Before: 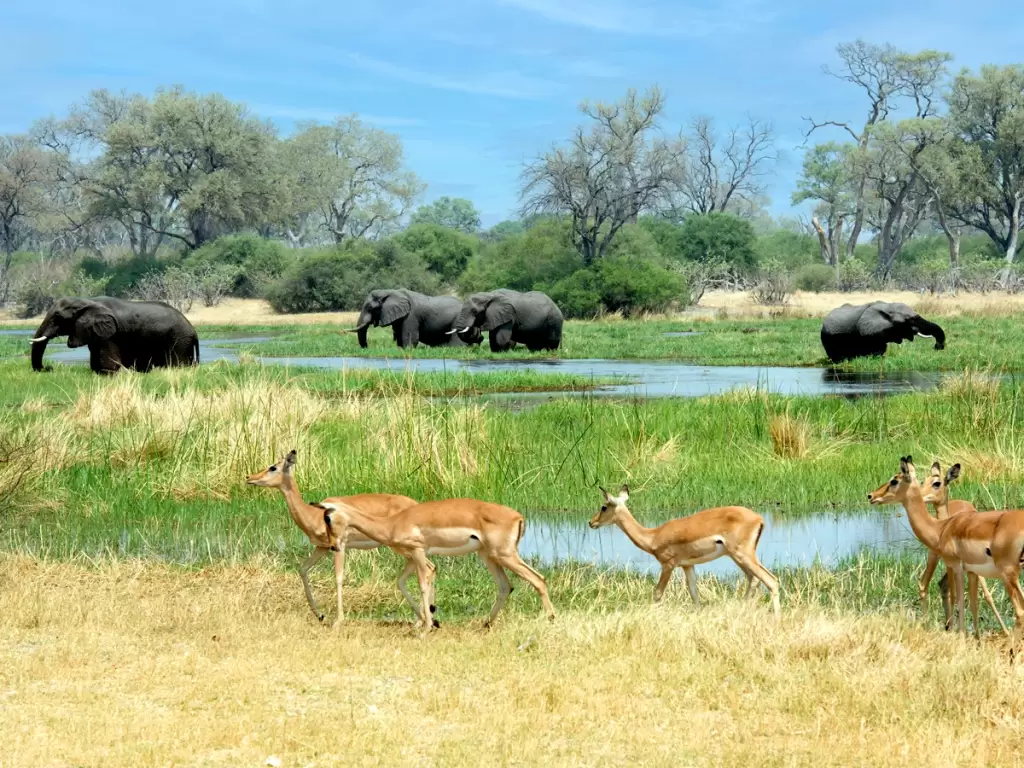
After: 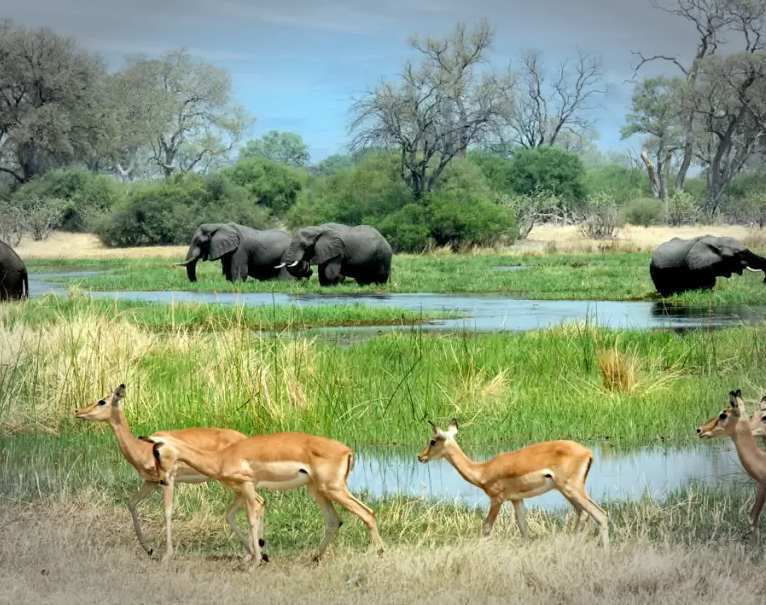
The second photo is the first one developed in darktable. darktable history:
vignetting: fall-off start 79.43%, saturation -0.649, width/height ratio 1.327, unbound false
crop: left 16.768%, top 8.653%, right 8.362%, bottom 12.485%
